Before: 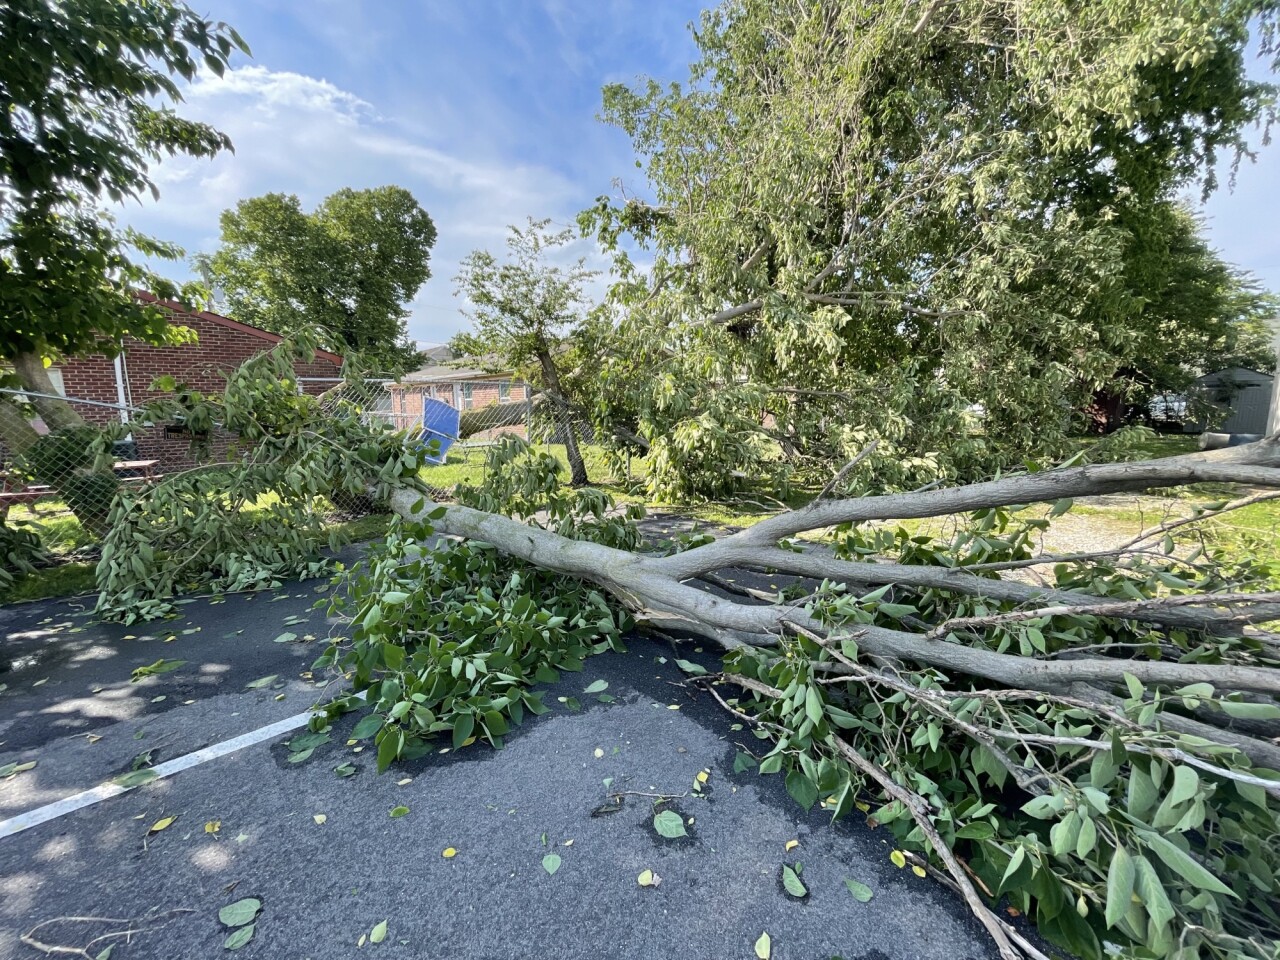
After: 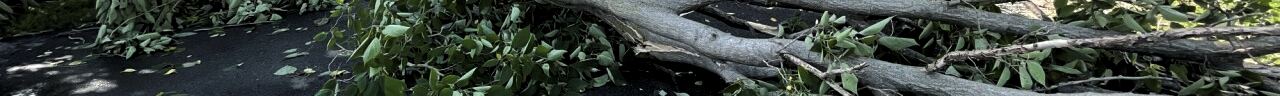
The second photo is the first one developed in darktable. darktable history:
levels: levels [0.101, 0.578, 0.953]
crop and rotate: top 59.084%, bottom 30.916%
